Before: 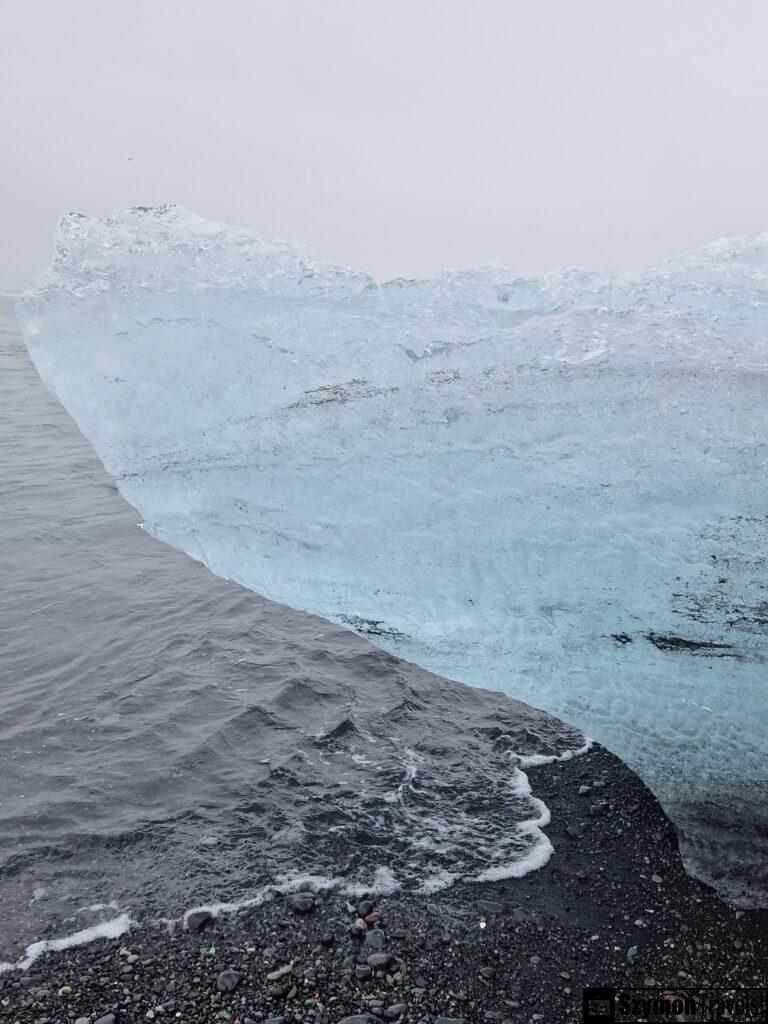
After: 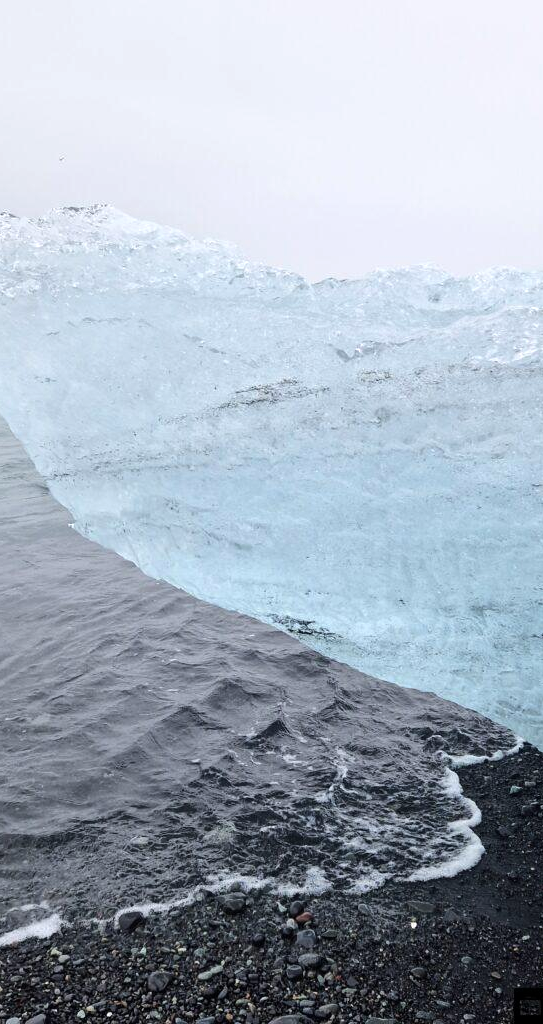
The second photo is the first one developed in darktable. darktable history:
tone equalizer: -8 EV -0.417 EV, -7 EV -0.389 EV, -6 EV -0.333 EV, -5 EV -0.222 EV, -3 EV 0.222 EV, -2 EV 0.333 EV, -1 EV 0.389 EV, +0 EV 0.417 EV, edges refinement/feathering 500, mask exposure compensation -1.57 EV, preserve details no
crop and rotate: left 9.061%, right 20.142%
